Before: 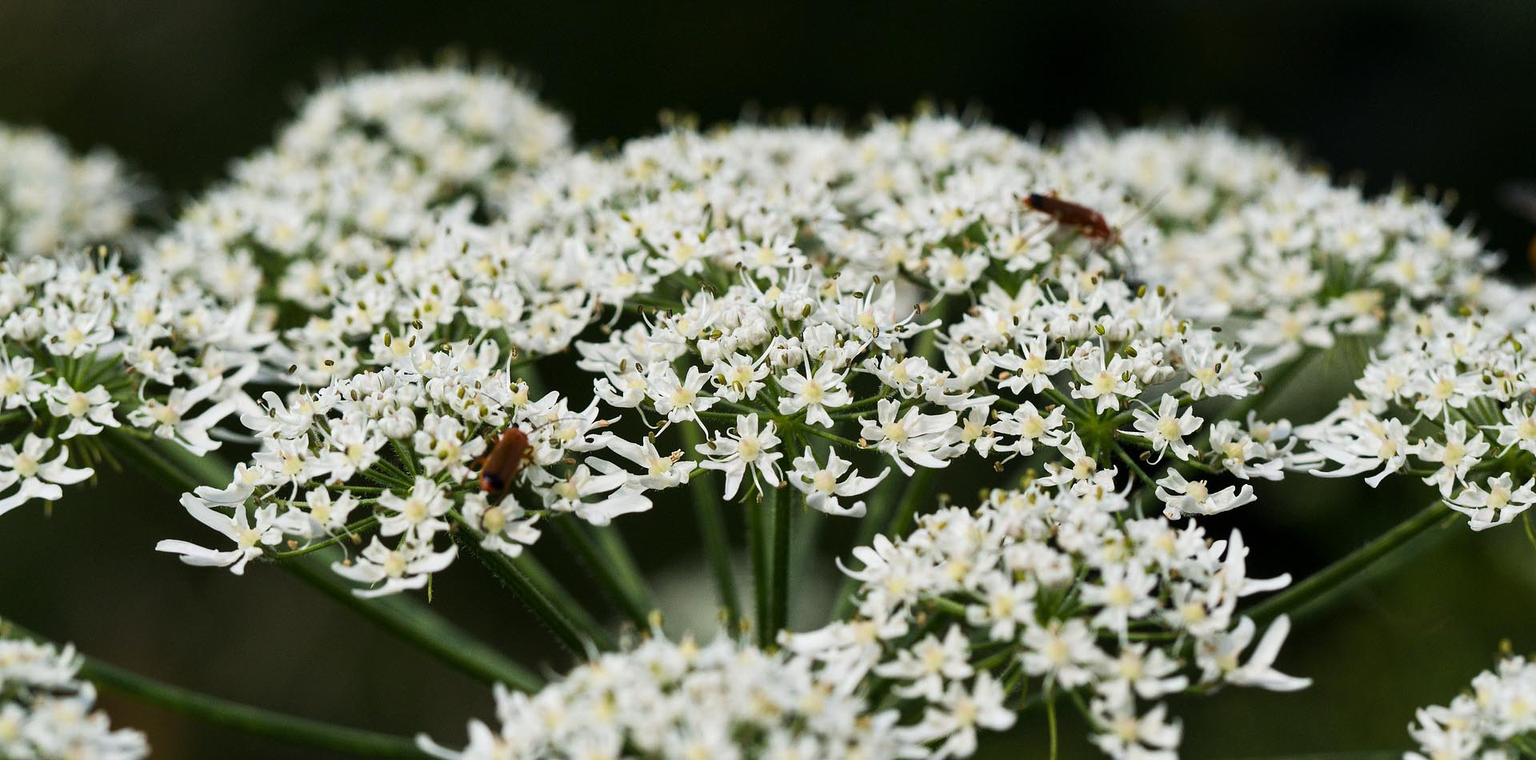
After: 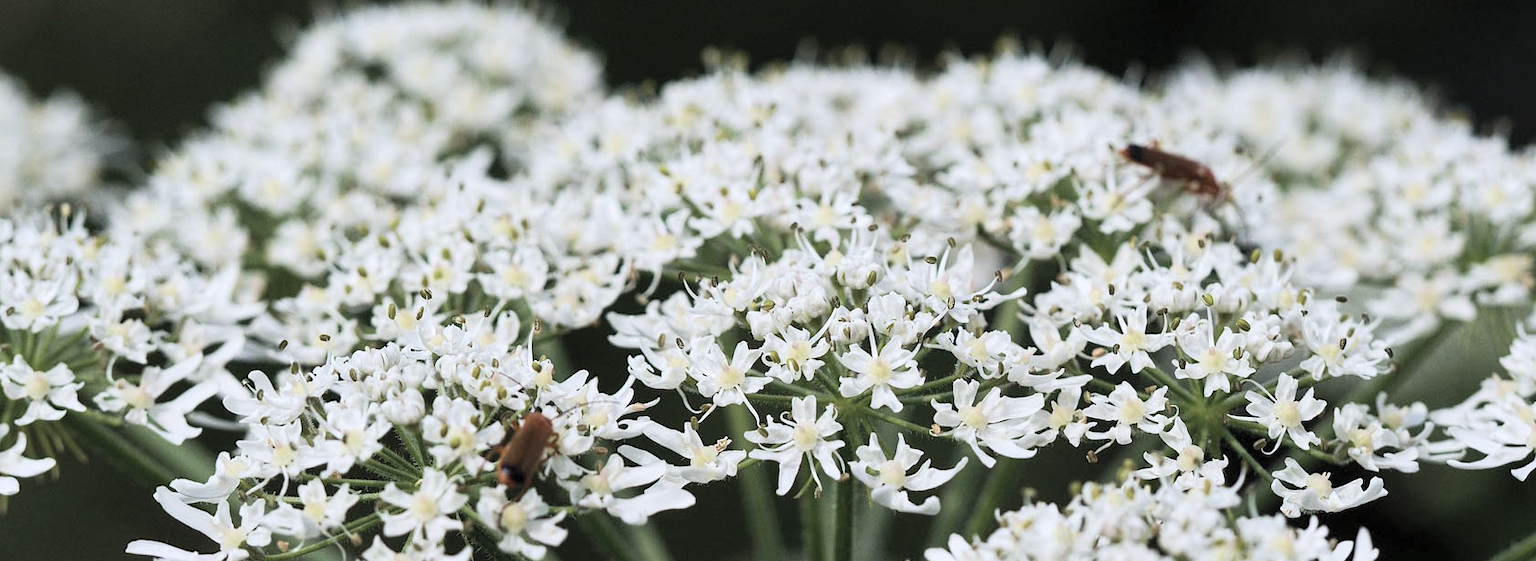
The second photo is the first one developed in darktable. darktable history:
crop: left 3.015%, top 8.969%, right 9.647%, bottom 26.457%
color calibration: illuminant as shot in camera, x 0.358, y 0.373, temperature 4628.91 K
color correction: saturation 0.5
contrast brightness saturation: contrast 0.07, brightness 0.18, saturation 0.4
